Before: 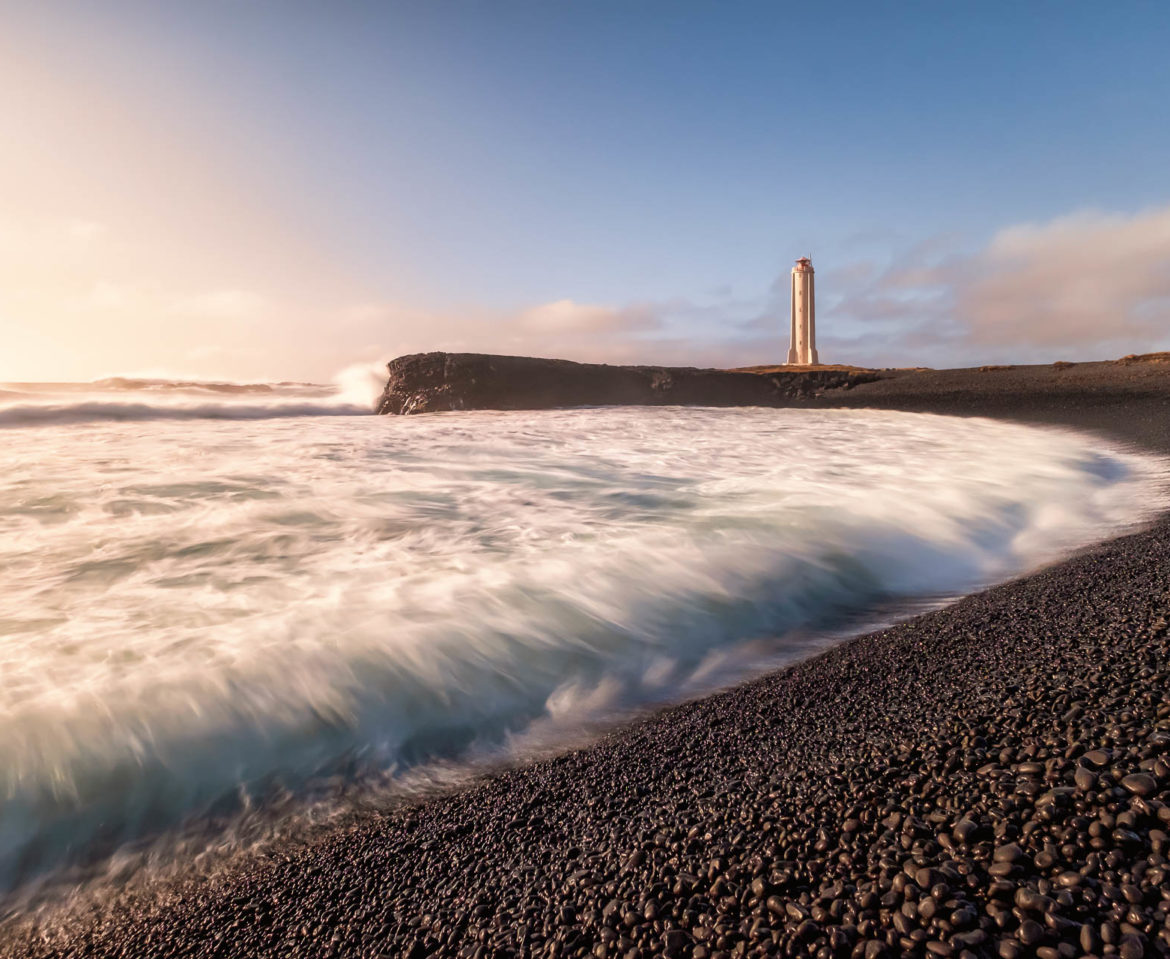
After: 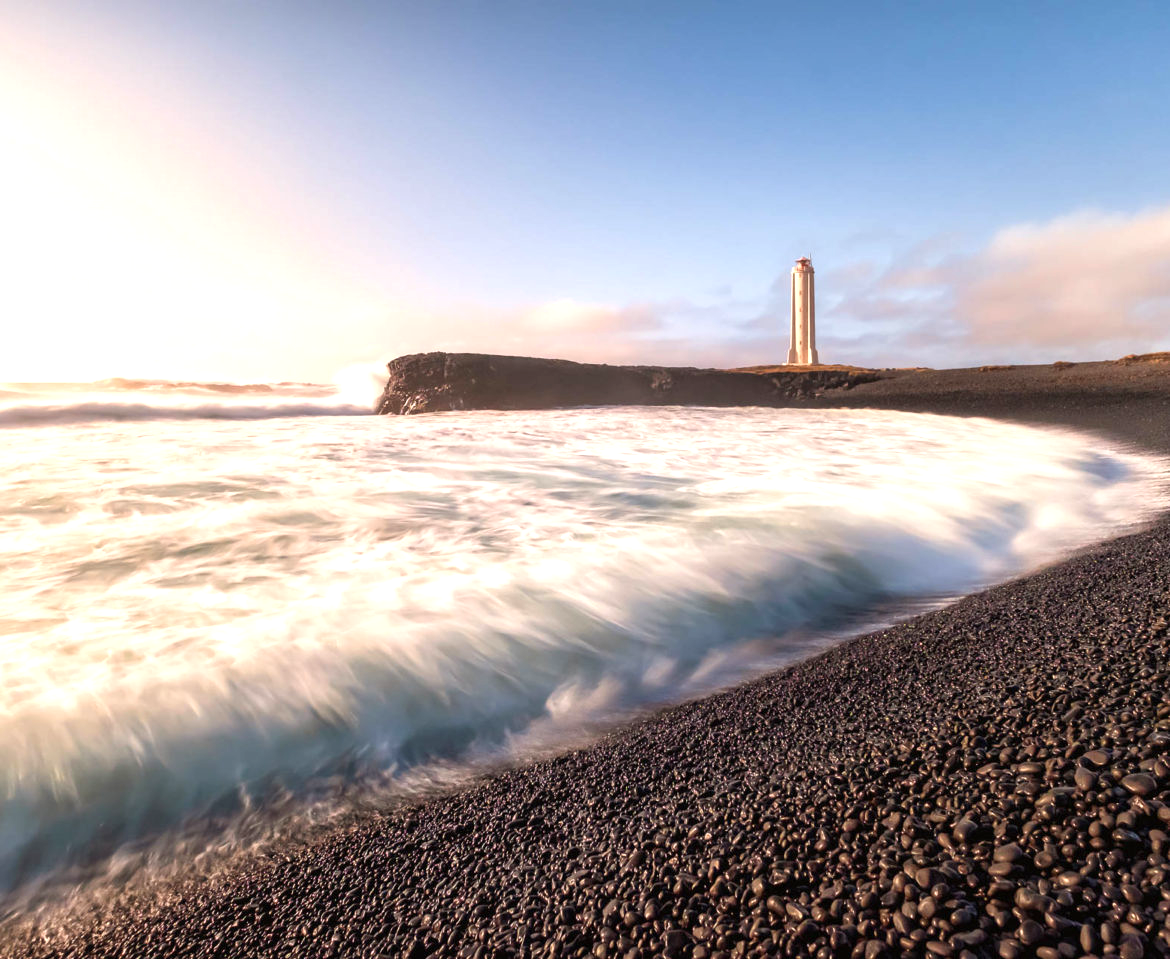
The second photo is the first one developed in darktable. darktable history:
exposure: exposure 0.648 EV, compensate highlight preservation false
